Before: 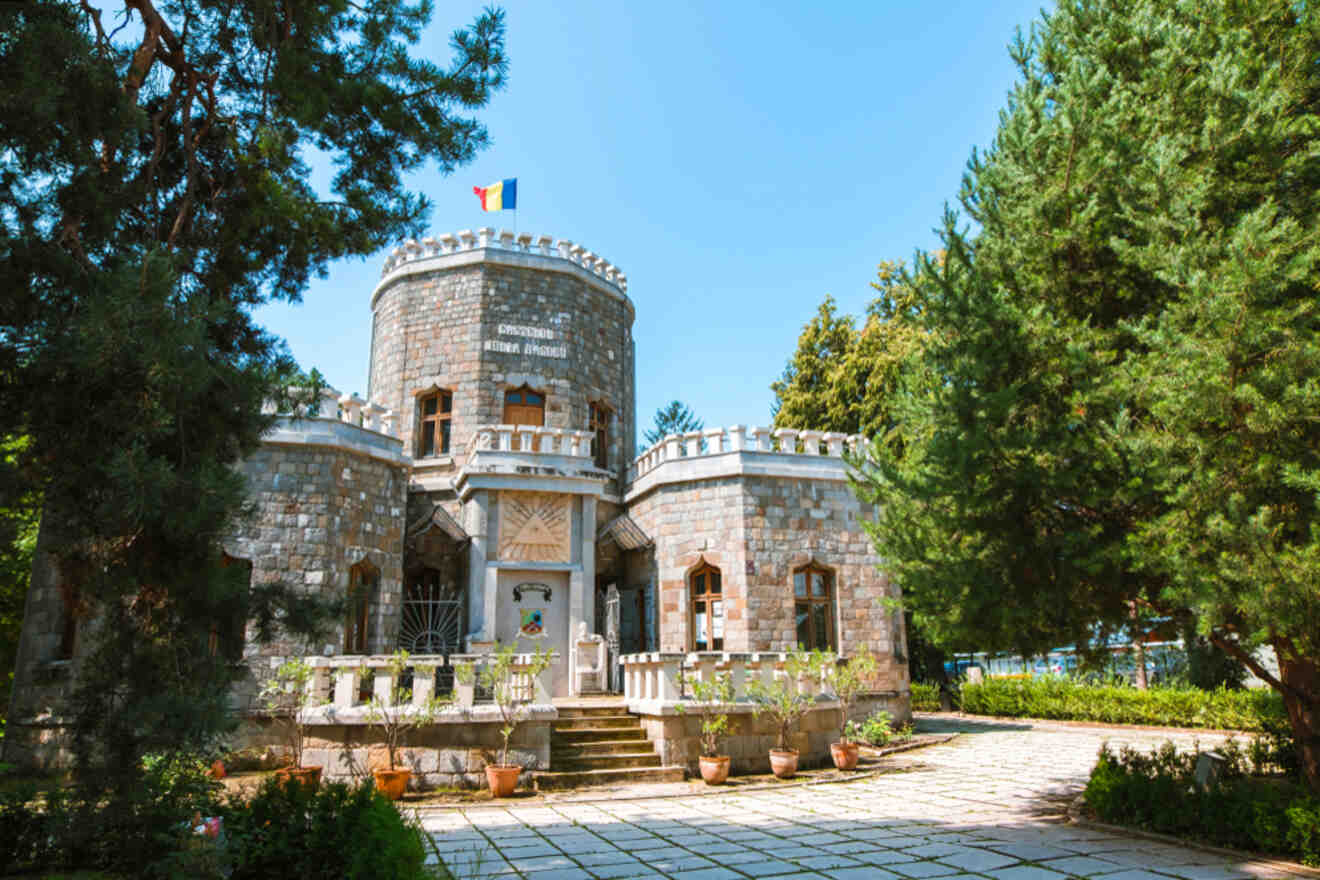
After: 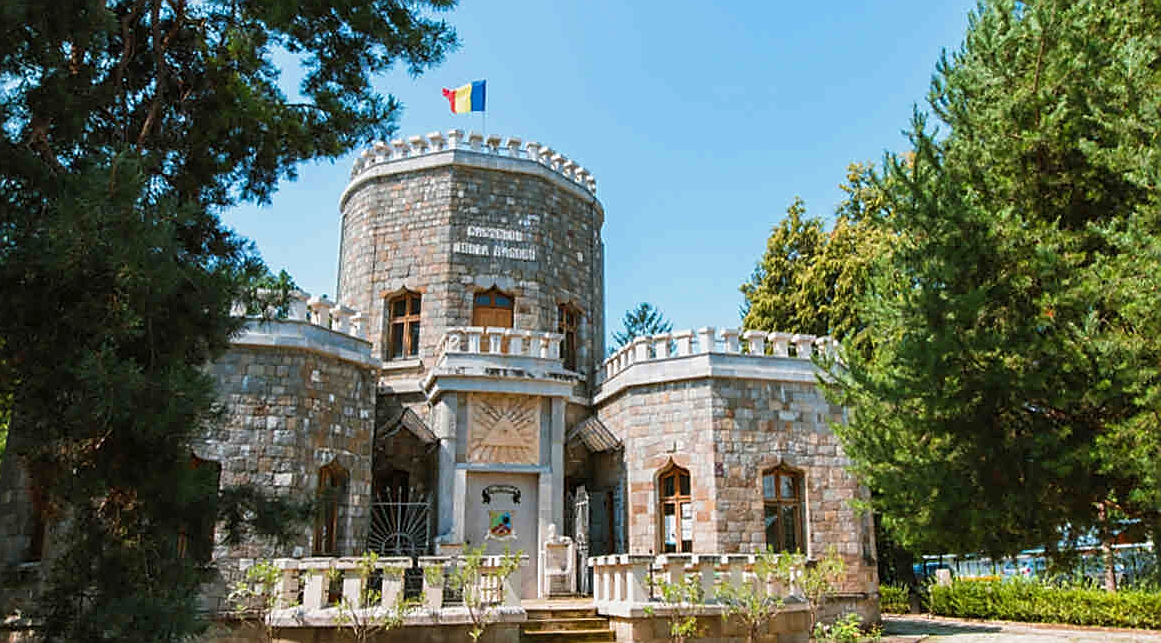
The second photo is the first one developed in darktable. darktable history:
crop and rotate: left 2.406%, top 11.197%, right 9.583%, bottom 15.68%
exposure: exposure -0.182 EV, compensate highlight preservation false
sharpen: radius 1.362, amount 1.249, threshold 0.65
